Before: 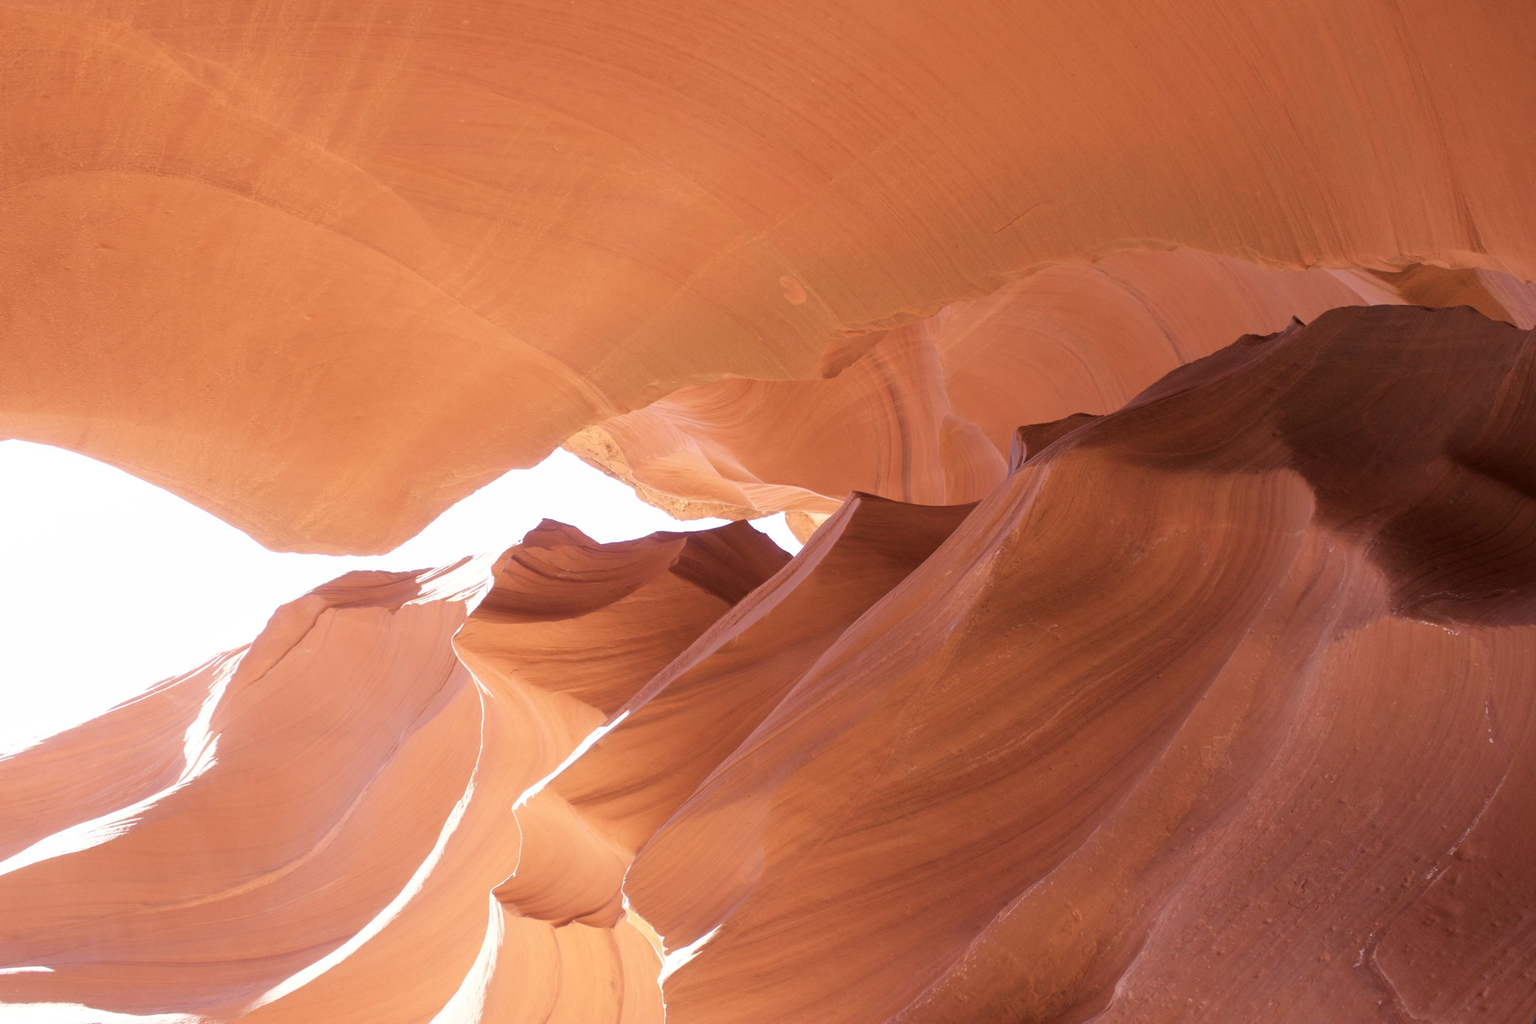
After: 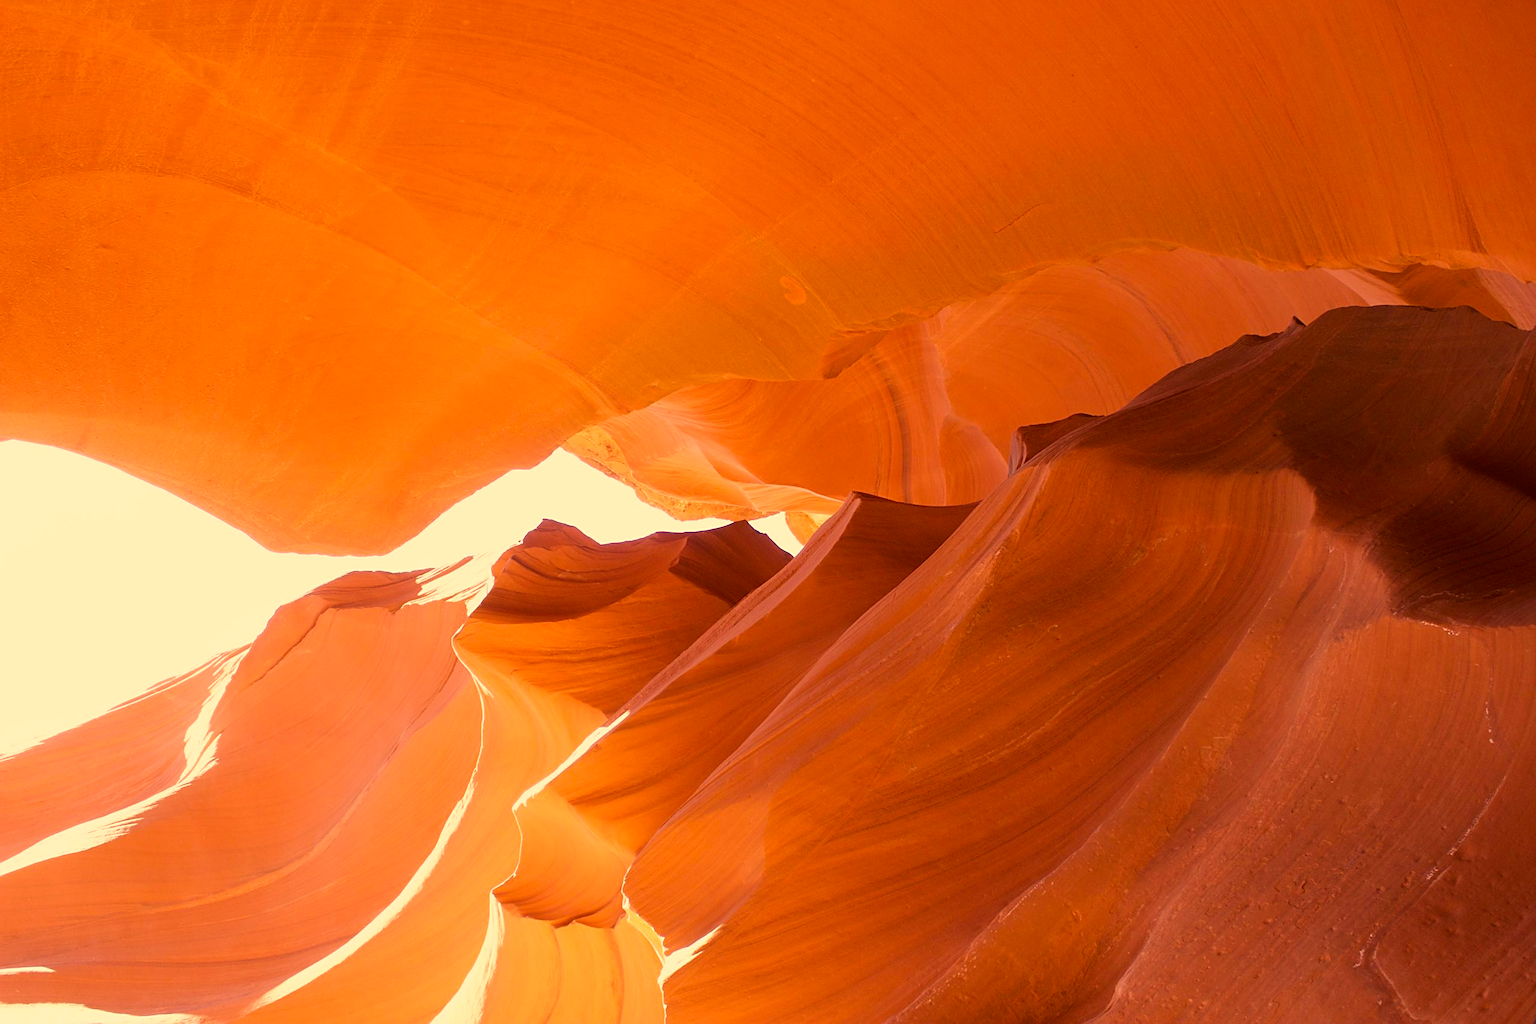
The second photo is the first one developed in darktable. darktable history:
color correction: highlights a* 18.26, highlights b* 35.86, shadows a* 1.51, shadows b* 6.48, saturation 1.01
sharpen: on, module defaults
